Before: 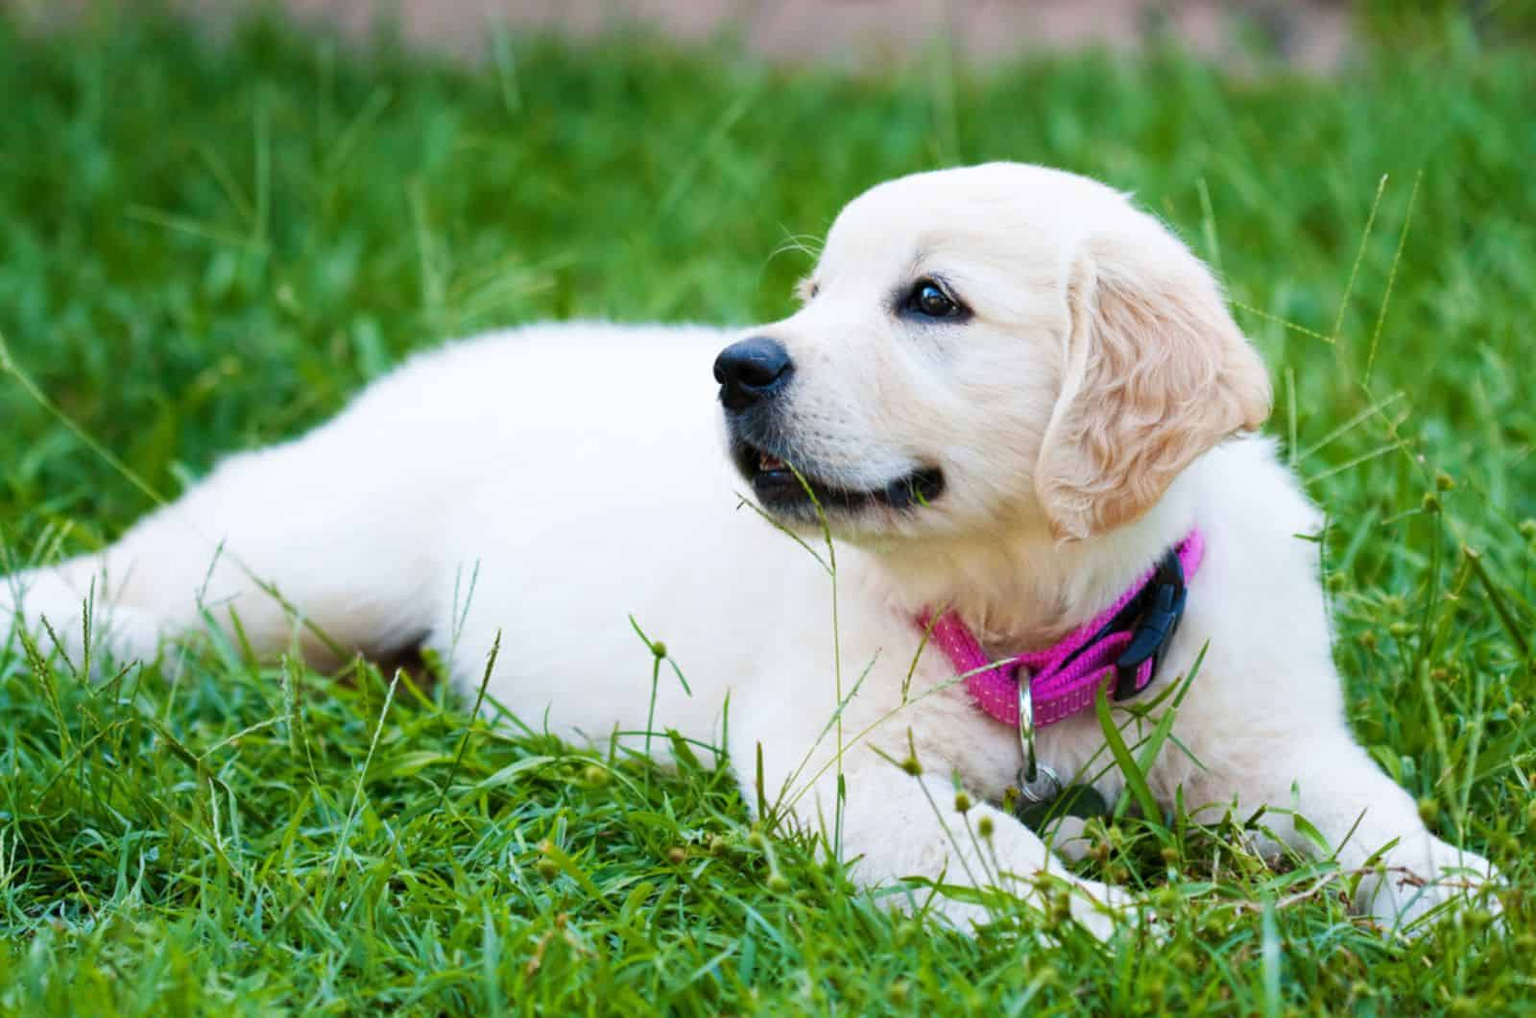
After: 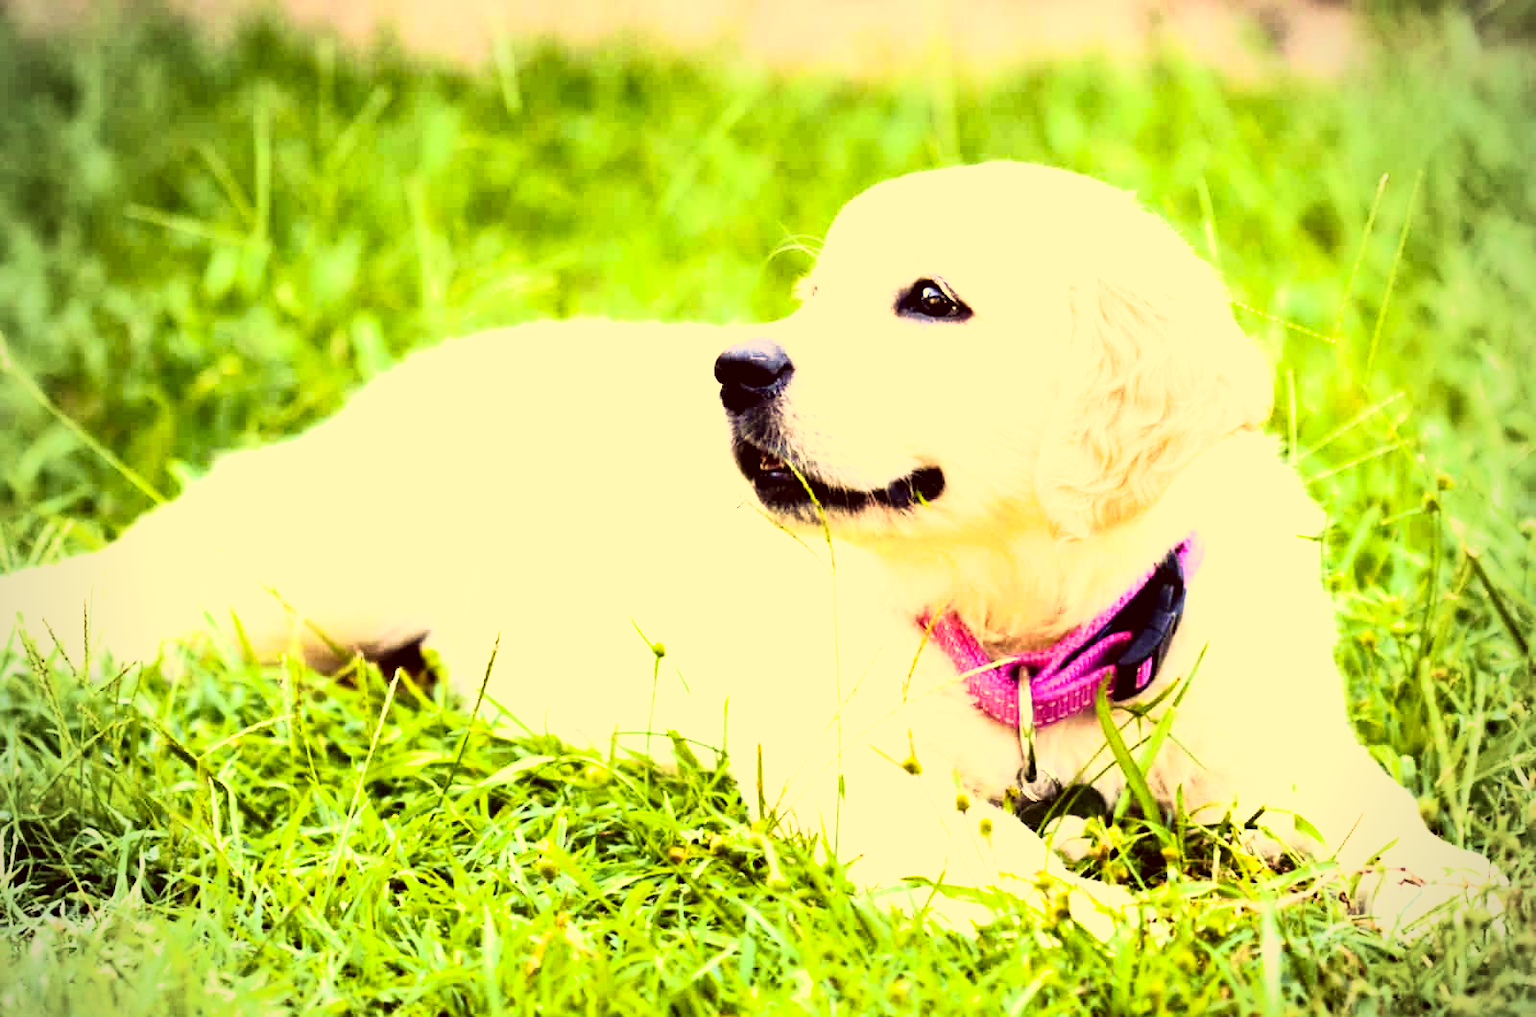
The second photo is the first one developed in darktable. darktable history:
vignetting: unbound false
velvia: on, module defaults
exposure: exposure 1.092 EV, compensate exposure bias true, compensate highlight preservation false
filmic rgb: black relative exposure -8.67 EV, white relative exposure 2.68 EV, target black luminance 0%, target white luminance 99.903%, hardness 6.26, latitude 74.31%, contrast 1.324, highlights saturation mix -5.03%
color correction: highlights a* 10.15, highlights b* 39.07, shadows a* 14.4, shadows b* 3.64
tone curve: curves: ch0 [(0.016, 0.011) (0.084, 0.026) (0.469, 0.508) (0.721, 0.862) (1, 1)], color space Lab, independent channels, preserve colors none
